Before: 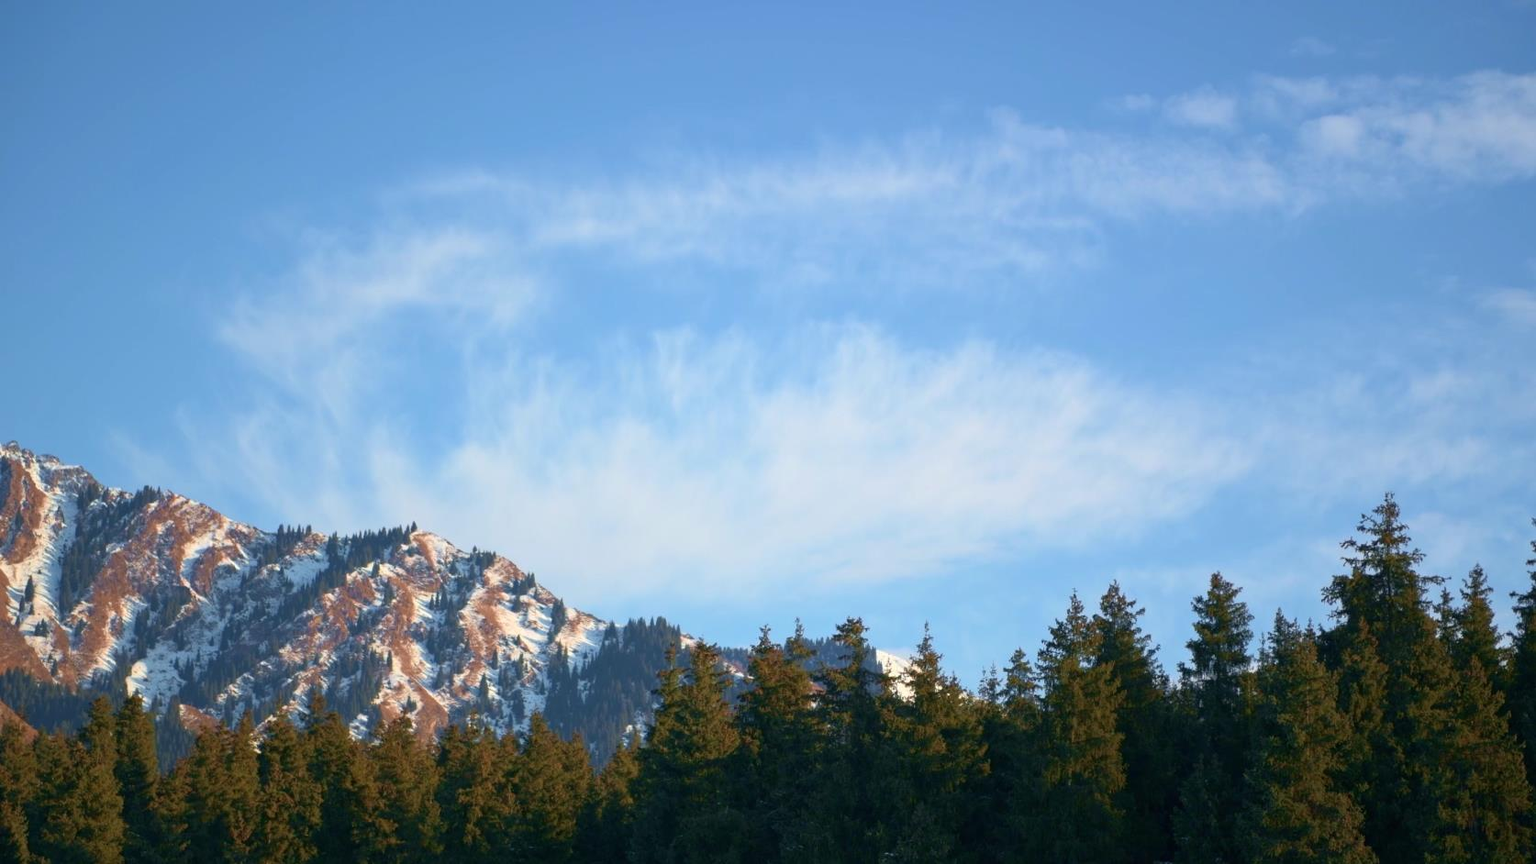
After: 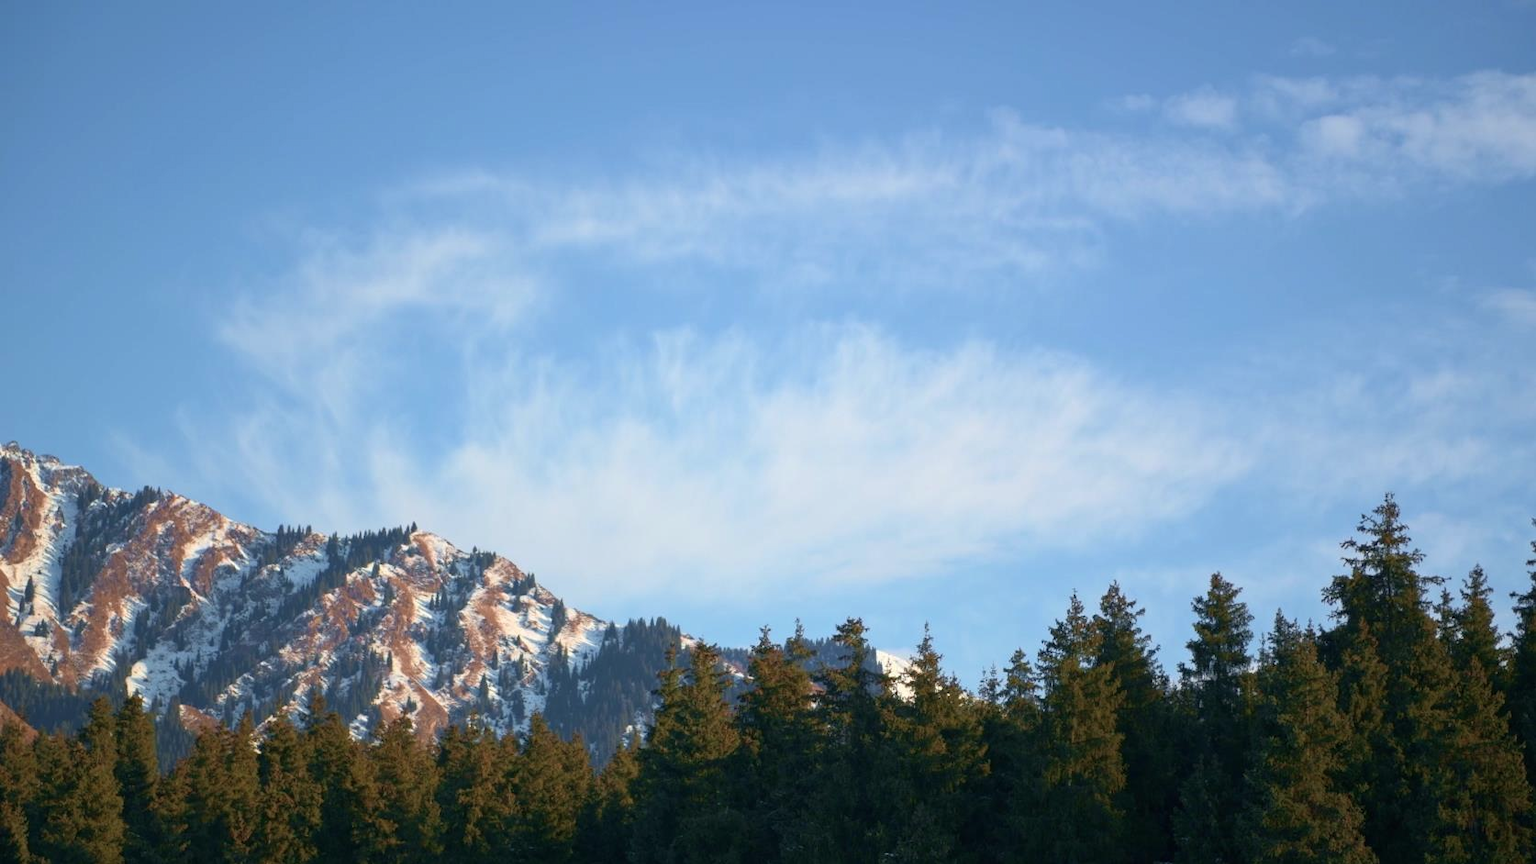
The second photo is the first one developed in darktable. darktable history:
contrast brightness saturation: saturation -0.087
